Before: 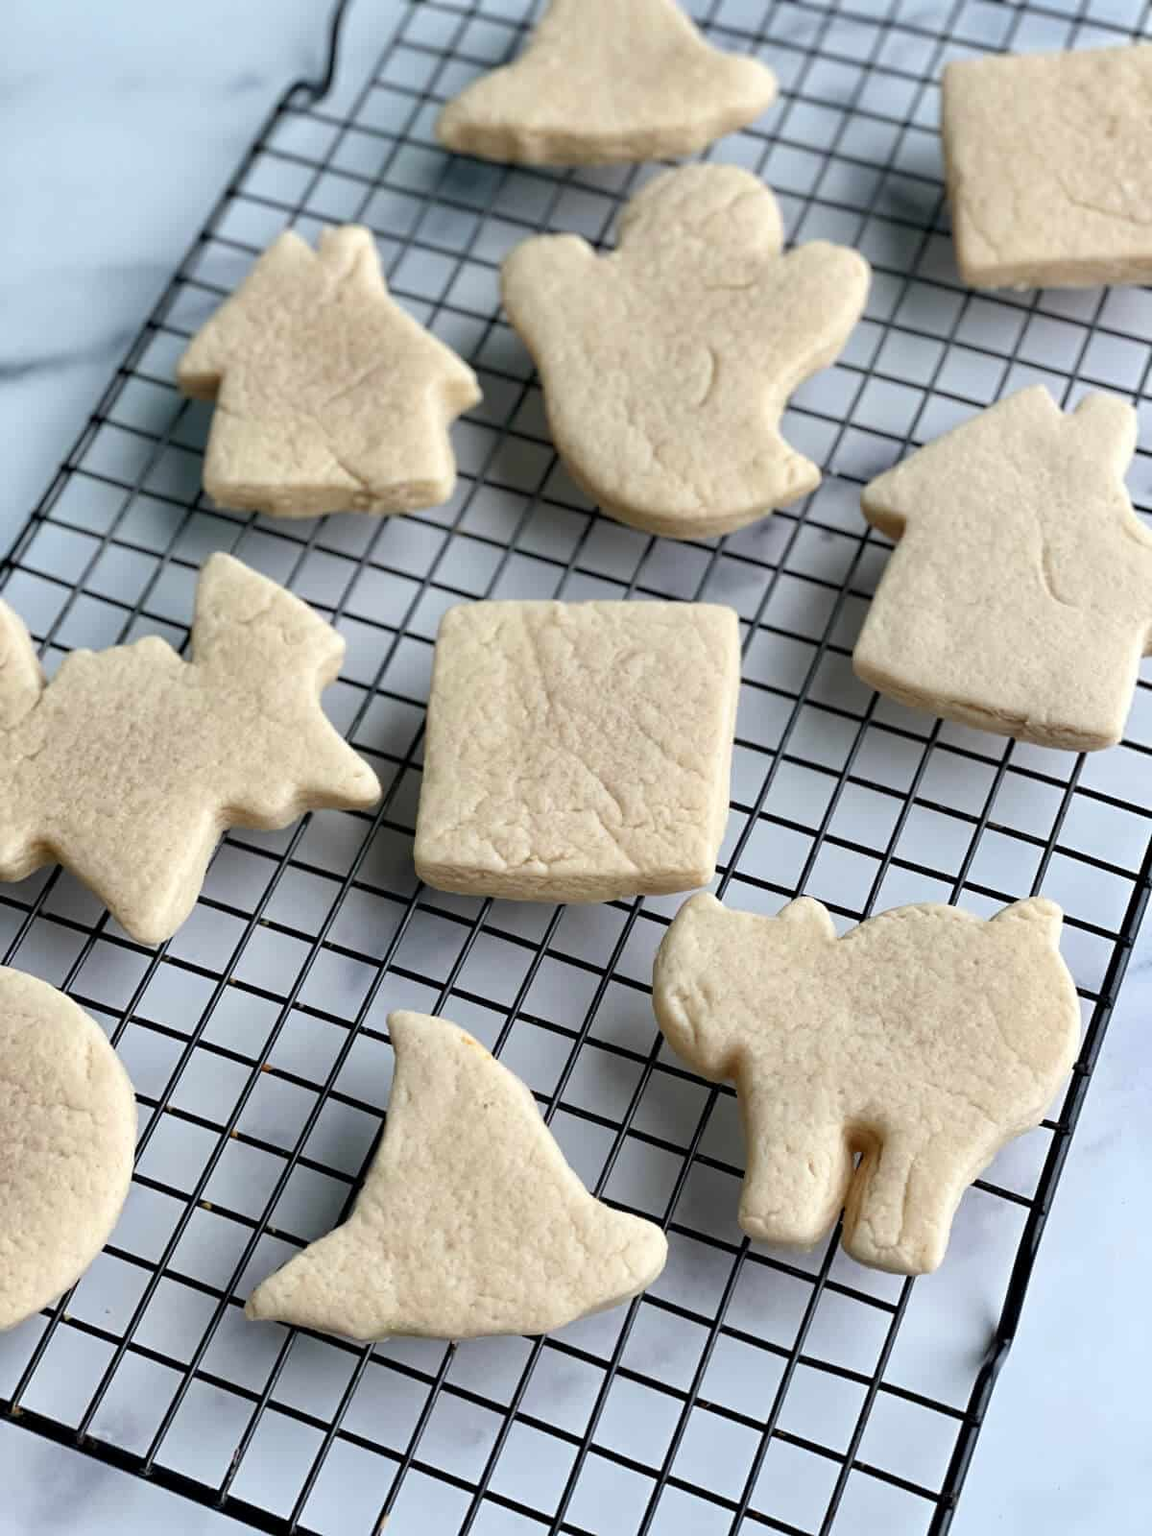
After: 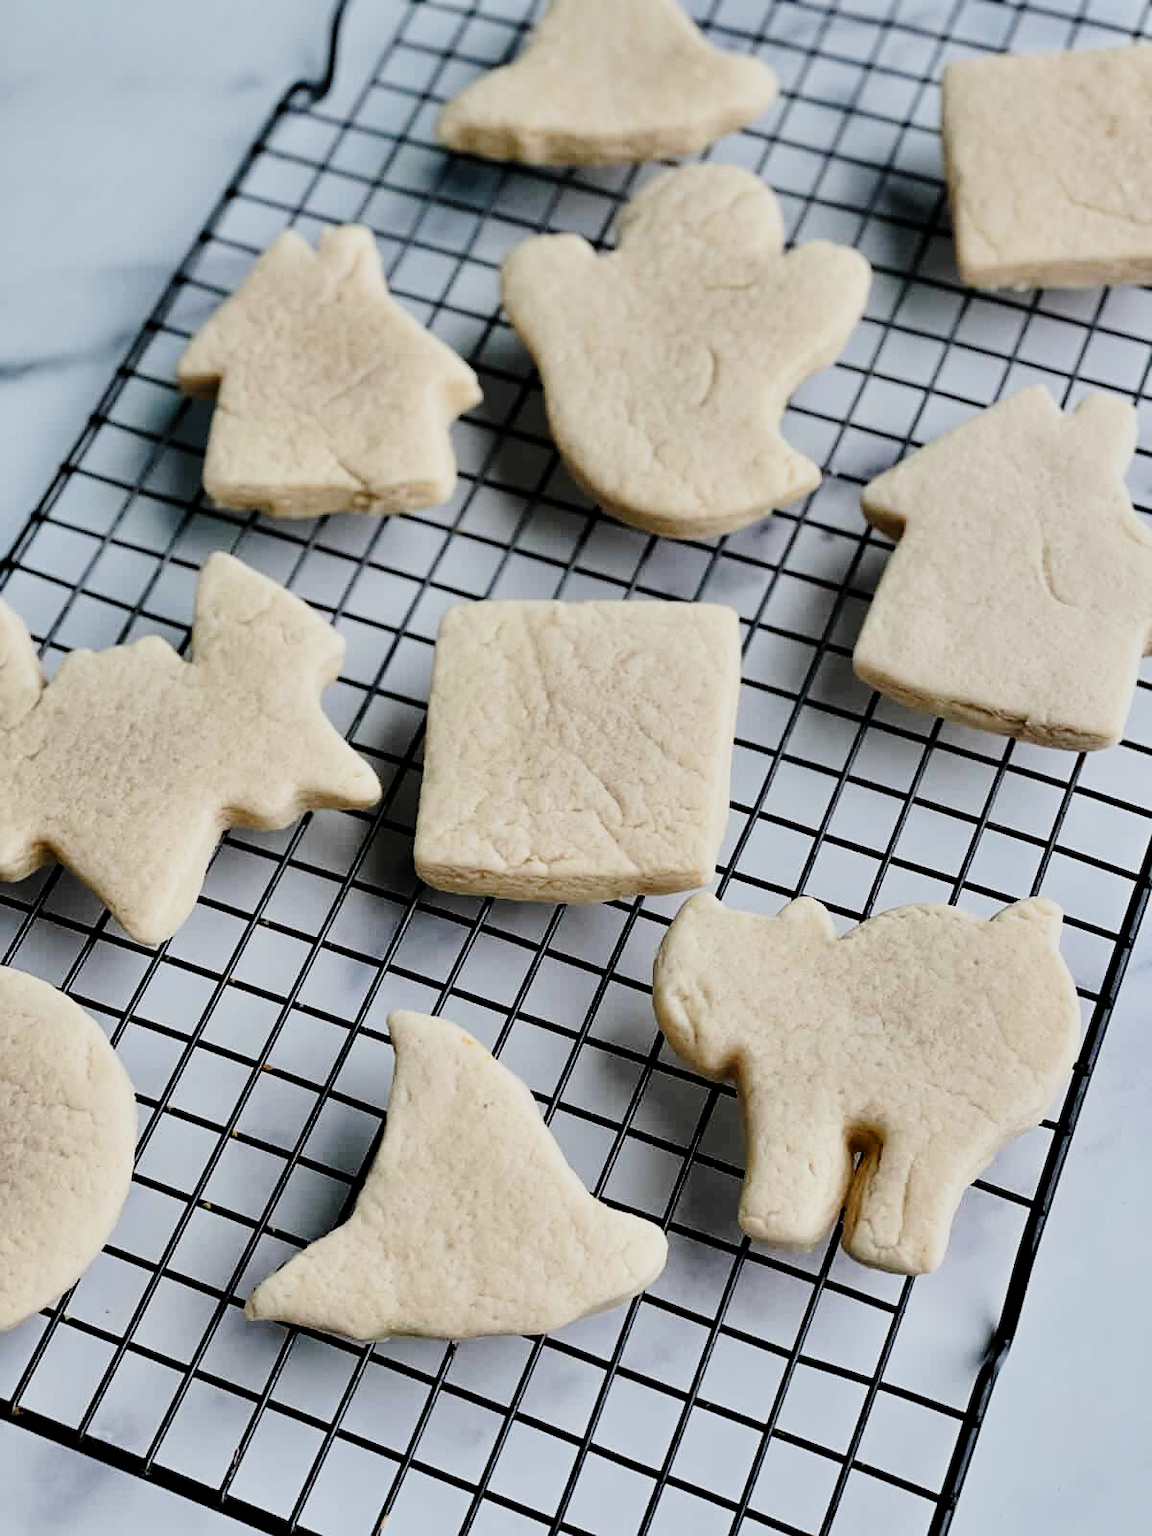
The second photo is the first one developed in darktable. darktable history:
tone curve: curves: ch0 [(0, 0) (0.105, 0.068) (0.181, 0.14) (0.28, 0.259) (0.384, 0.404) (0.485, 0.531) (0.638, 0.681) (0.87, 0.883) (1, 0.977)]; ch1 [(0, 0) (0.161, 0.092) (0.35, 0.33) (0.379, 0.401) (0.456, 0.469) (0.501, 0.499) (0.516, 0.524) (0.562, 0.569) (0.635, 0.646) (1, 1)]; ch2 [(0, 0) (0.371, 0.362) (0.437, 0.437) (0.5, 0.5) (0.53, 0.524) (0.56, 0.561) (0.622, 0.606) (1, 1)], preserve colors none
filmic rgb: black relative exposure -7.5 EV, white relative exposure 4.99 EV, hardness 3.31, contrast 1.297
sharpen: radius 1.023
exposure: compensate highlight preservation false
shadows and highlights: shadows 25.72, highlights -47.95, soften with gaussian
